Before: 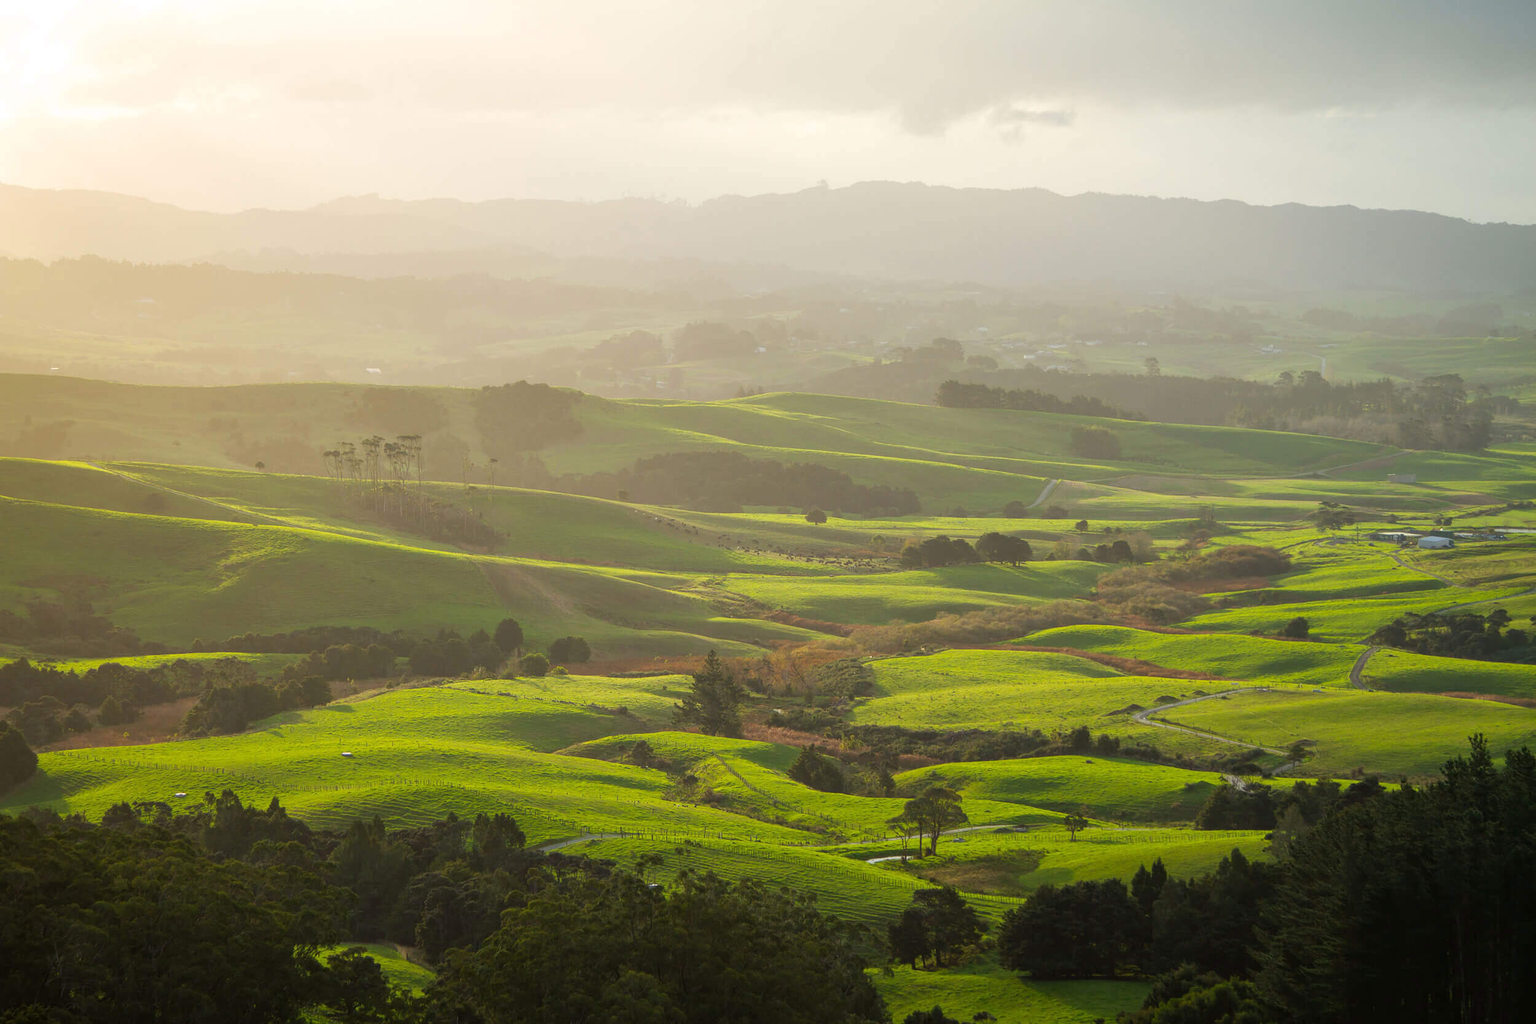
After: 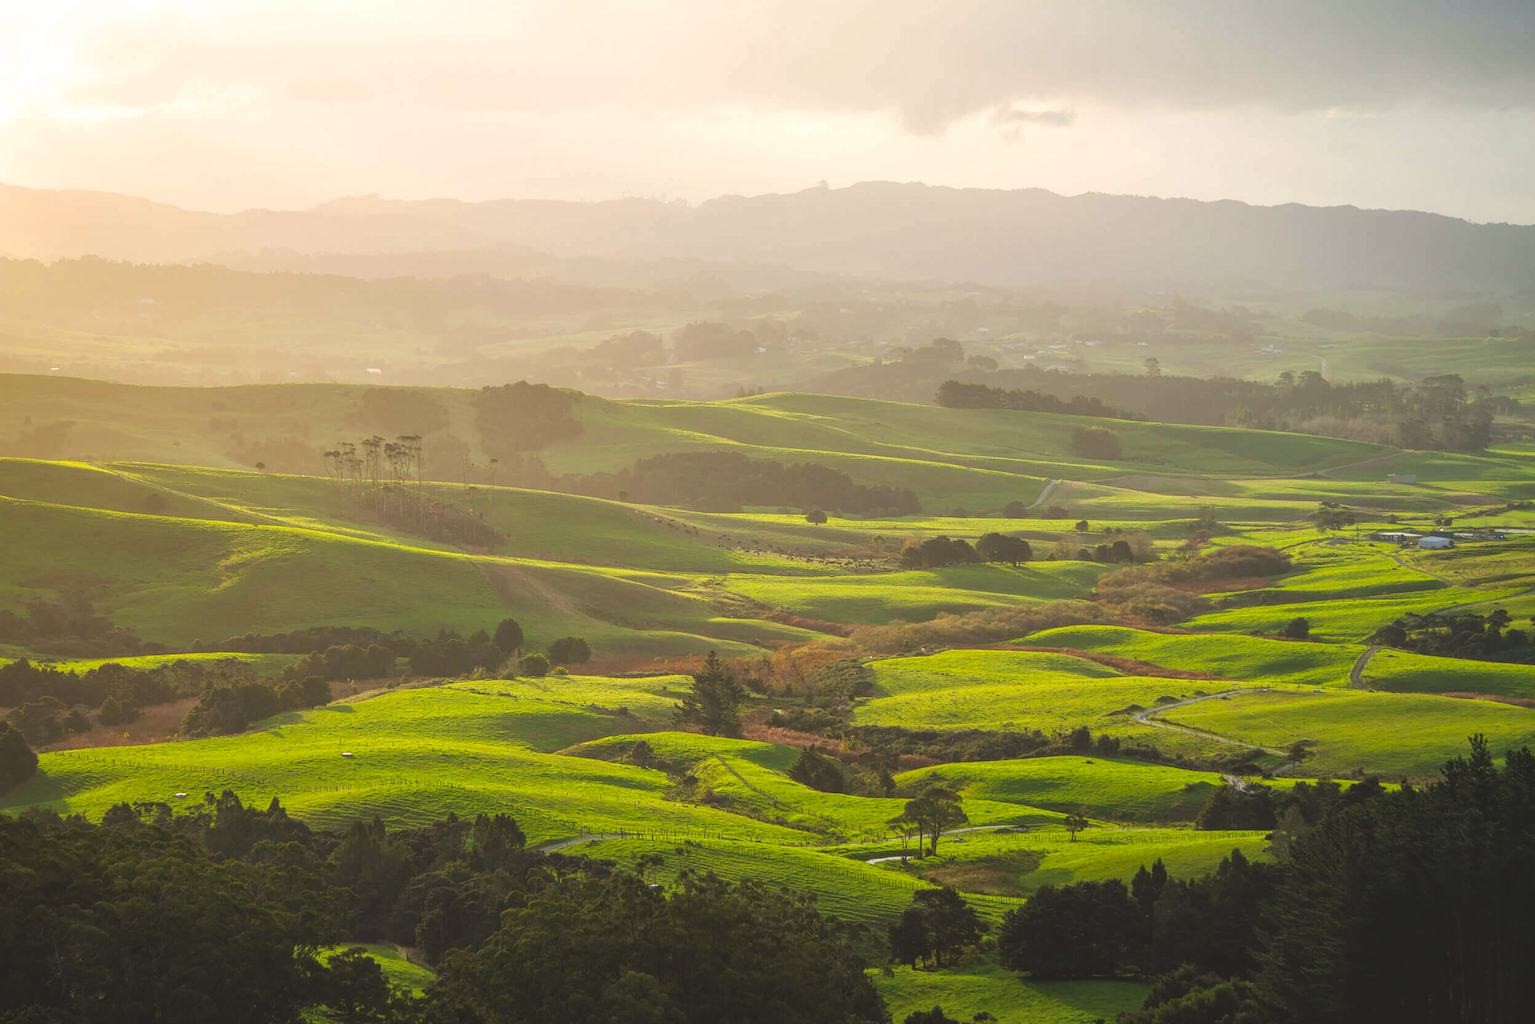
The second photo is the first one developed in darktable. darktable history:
exposure: black level correction -0.015, compensate highlight preservation false
local contrast: on, module defaults
color correction: highlights a* 3.23, highlights b* 1.8, saturation 1.19
